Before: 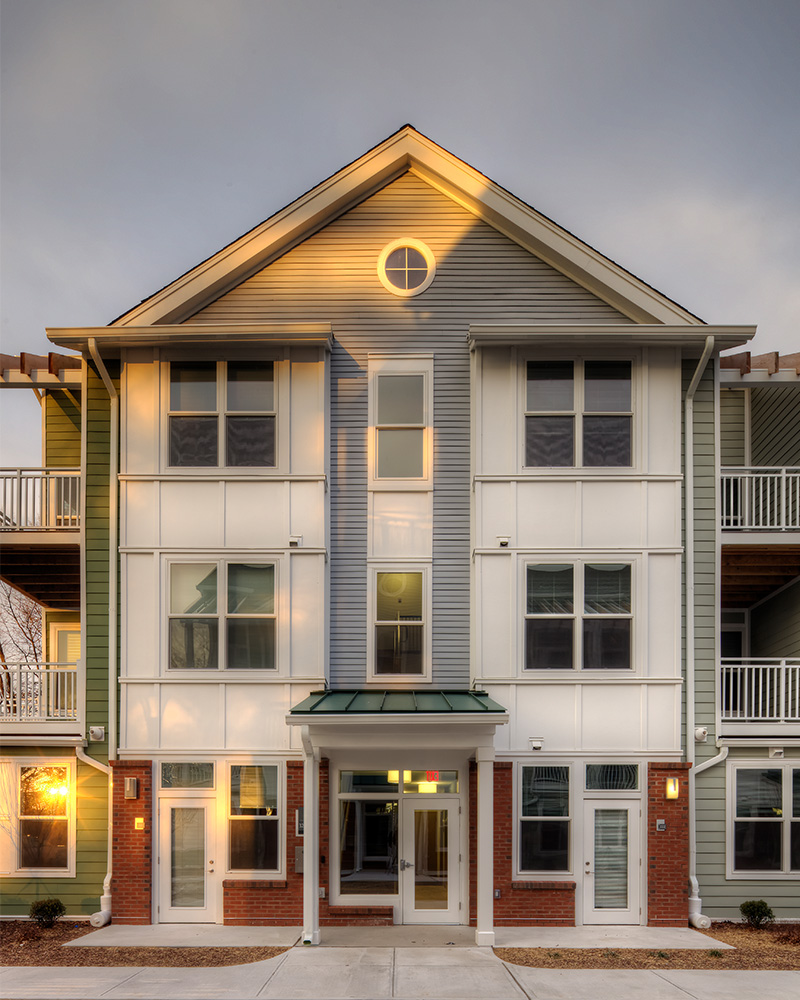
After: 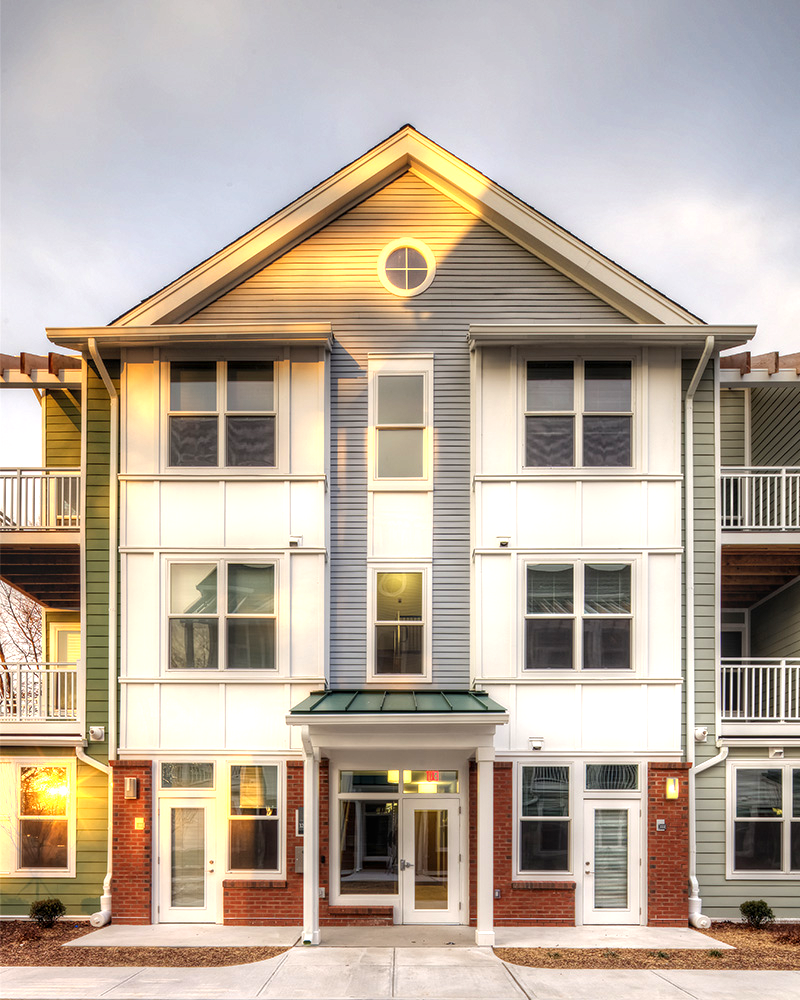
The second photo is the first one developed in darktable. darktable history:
exposure: black level correction -0.001, exposure 0.9 EV, compensate exposure bias true, compensate highlight preservation false
local contrast: on, module defaults
